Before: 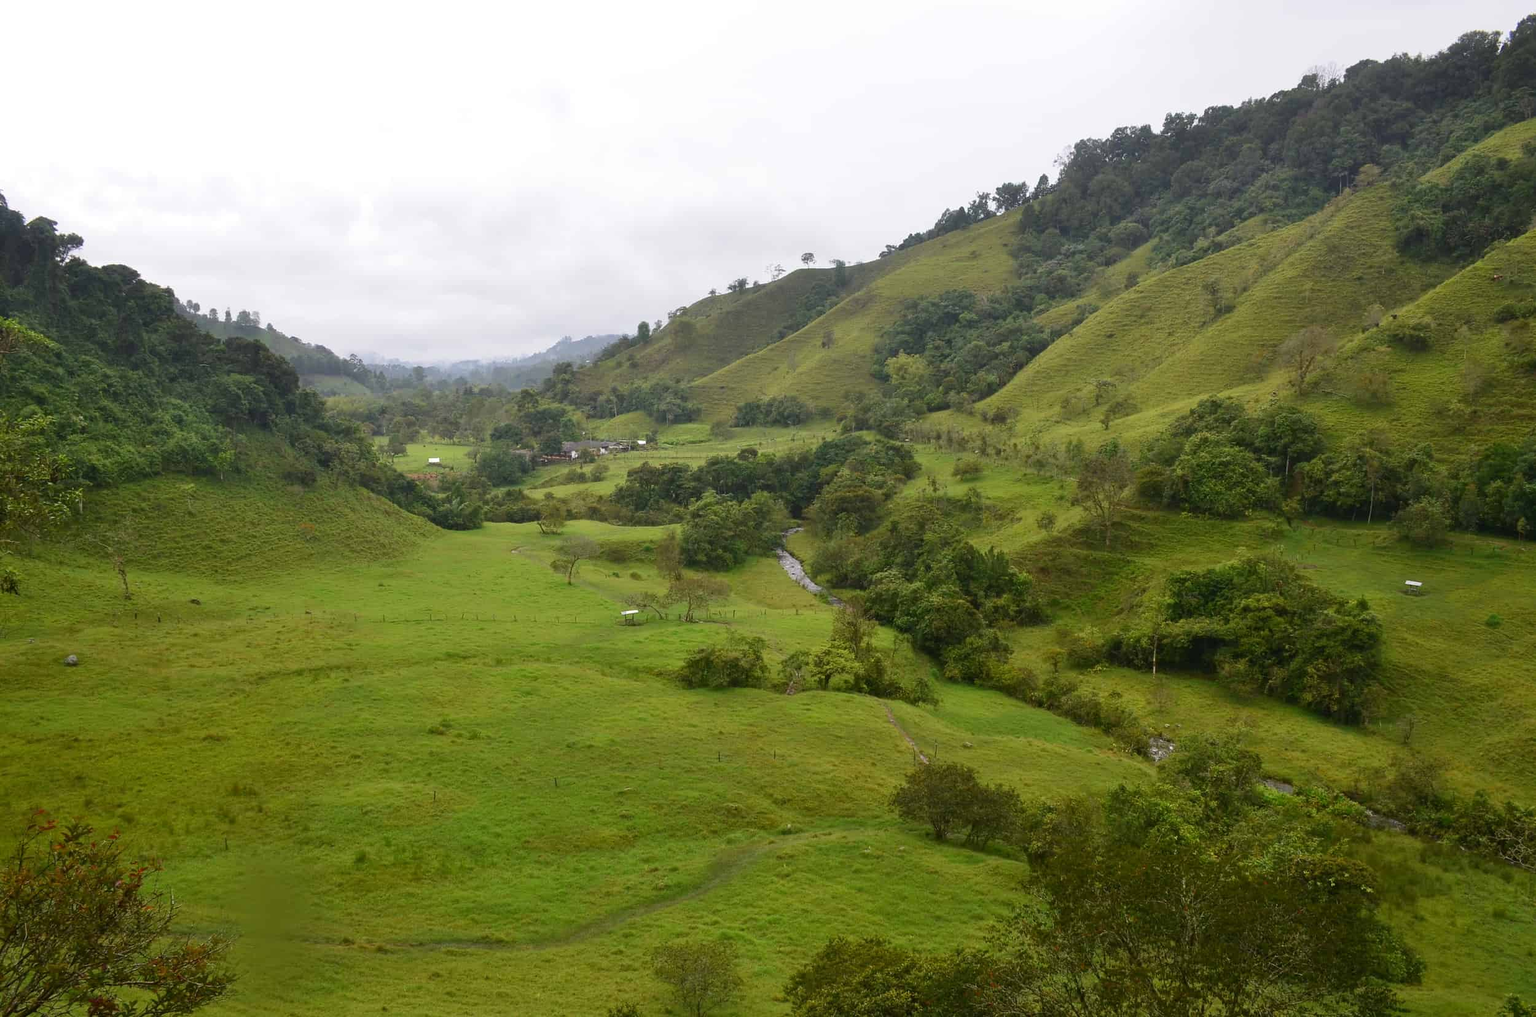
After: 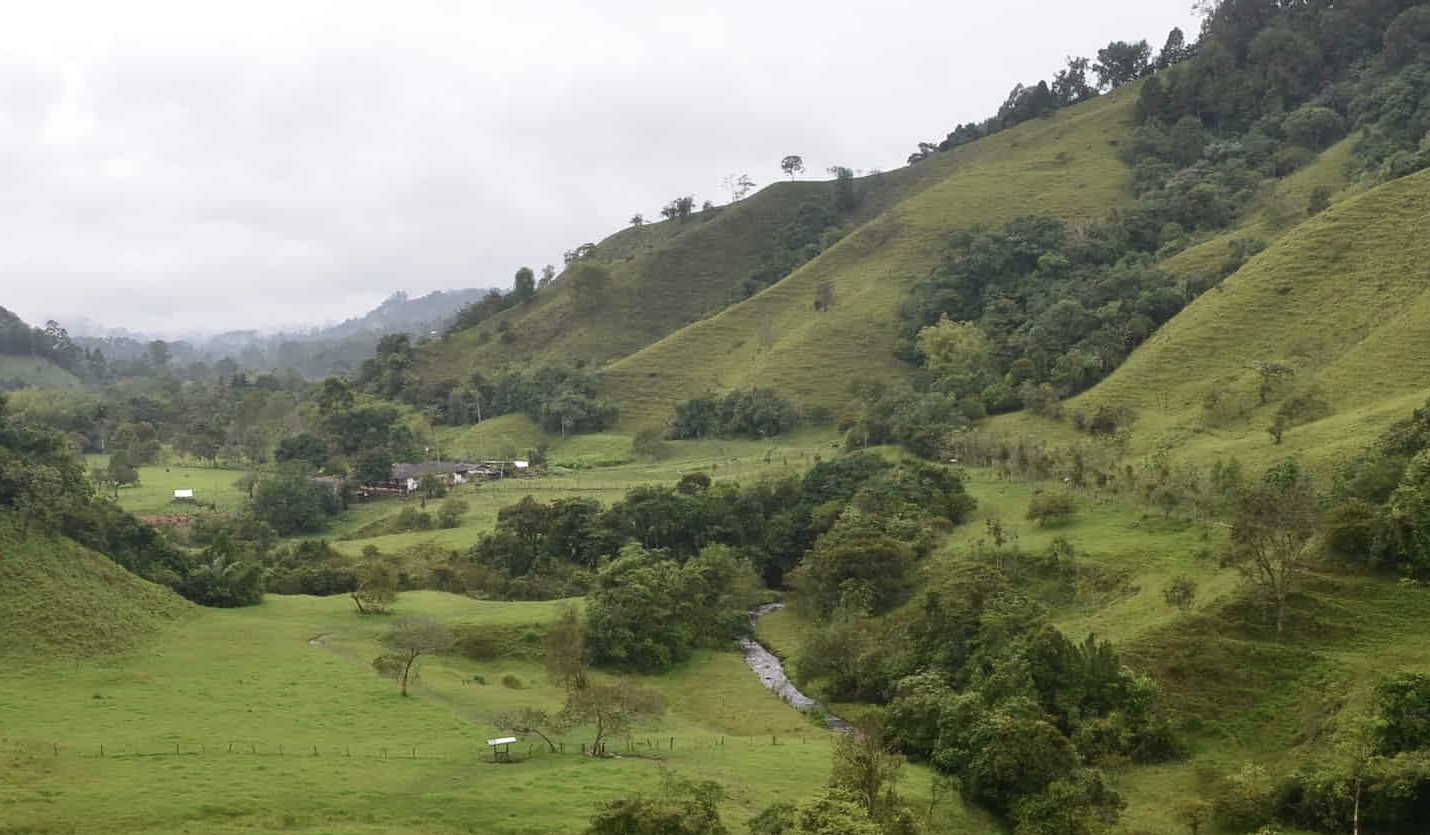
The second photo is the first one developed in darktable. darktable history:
contrast brightness saturation: contrast 0.06, brightness -0.01, saturation -0.23
crop: left 20.932%, top 15.471%, right 21.848%, bottom 34.081%
